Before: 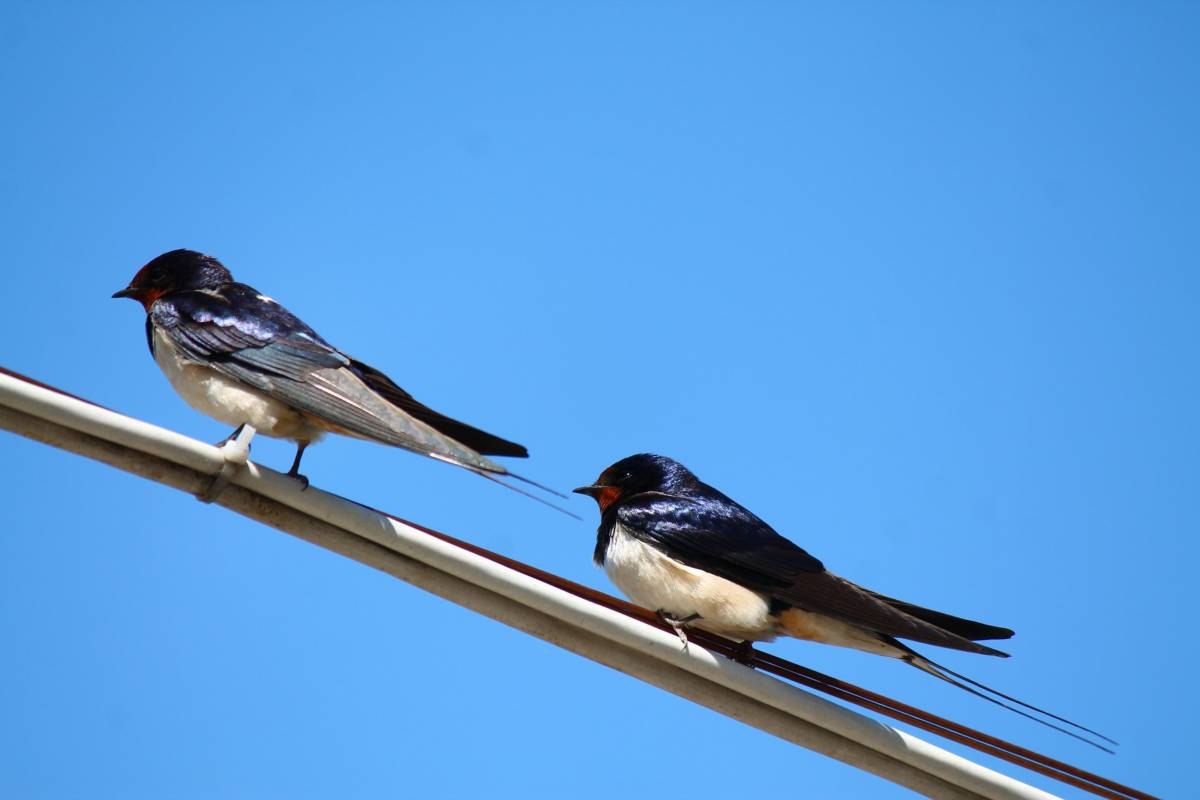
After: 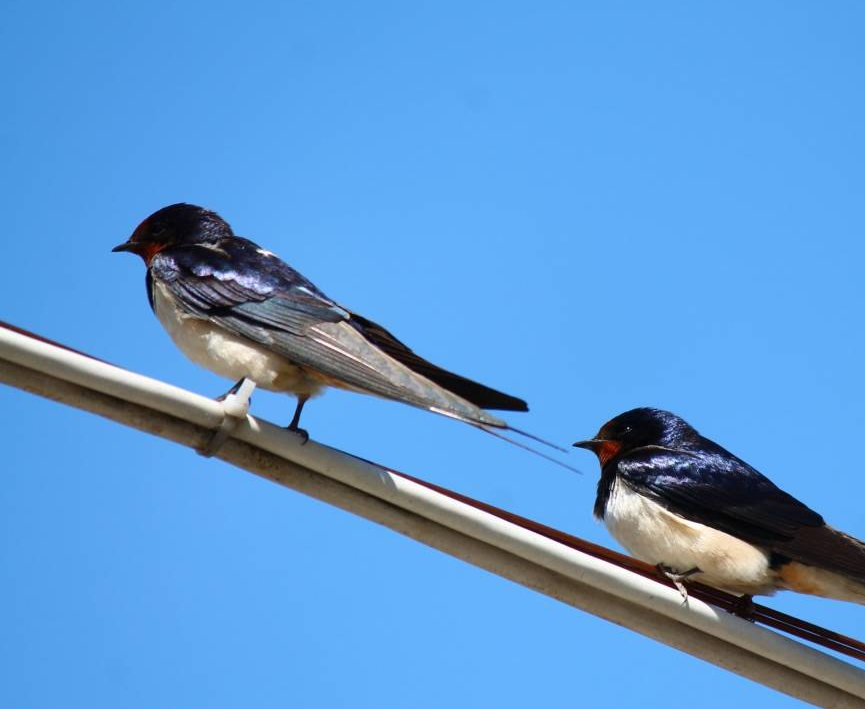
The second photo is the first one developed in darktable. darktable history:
crop: top 5.796%, right 27.845%, bottom 5.508%
